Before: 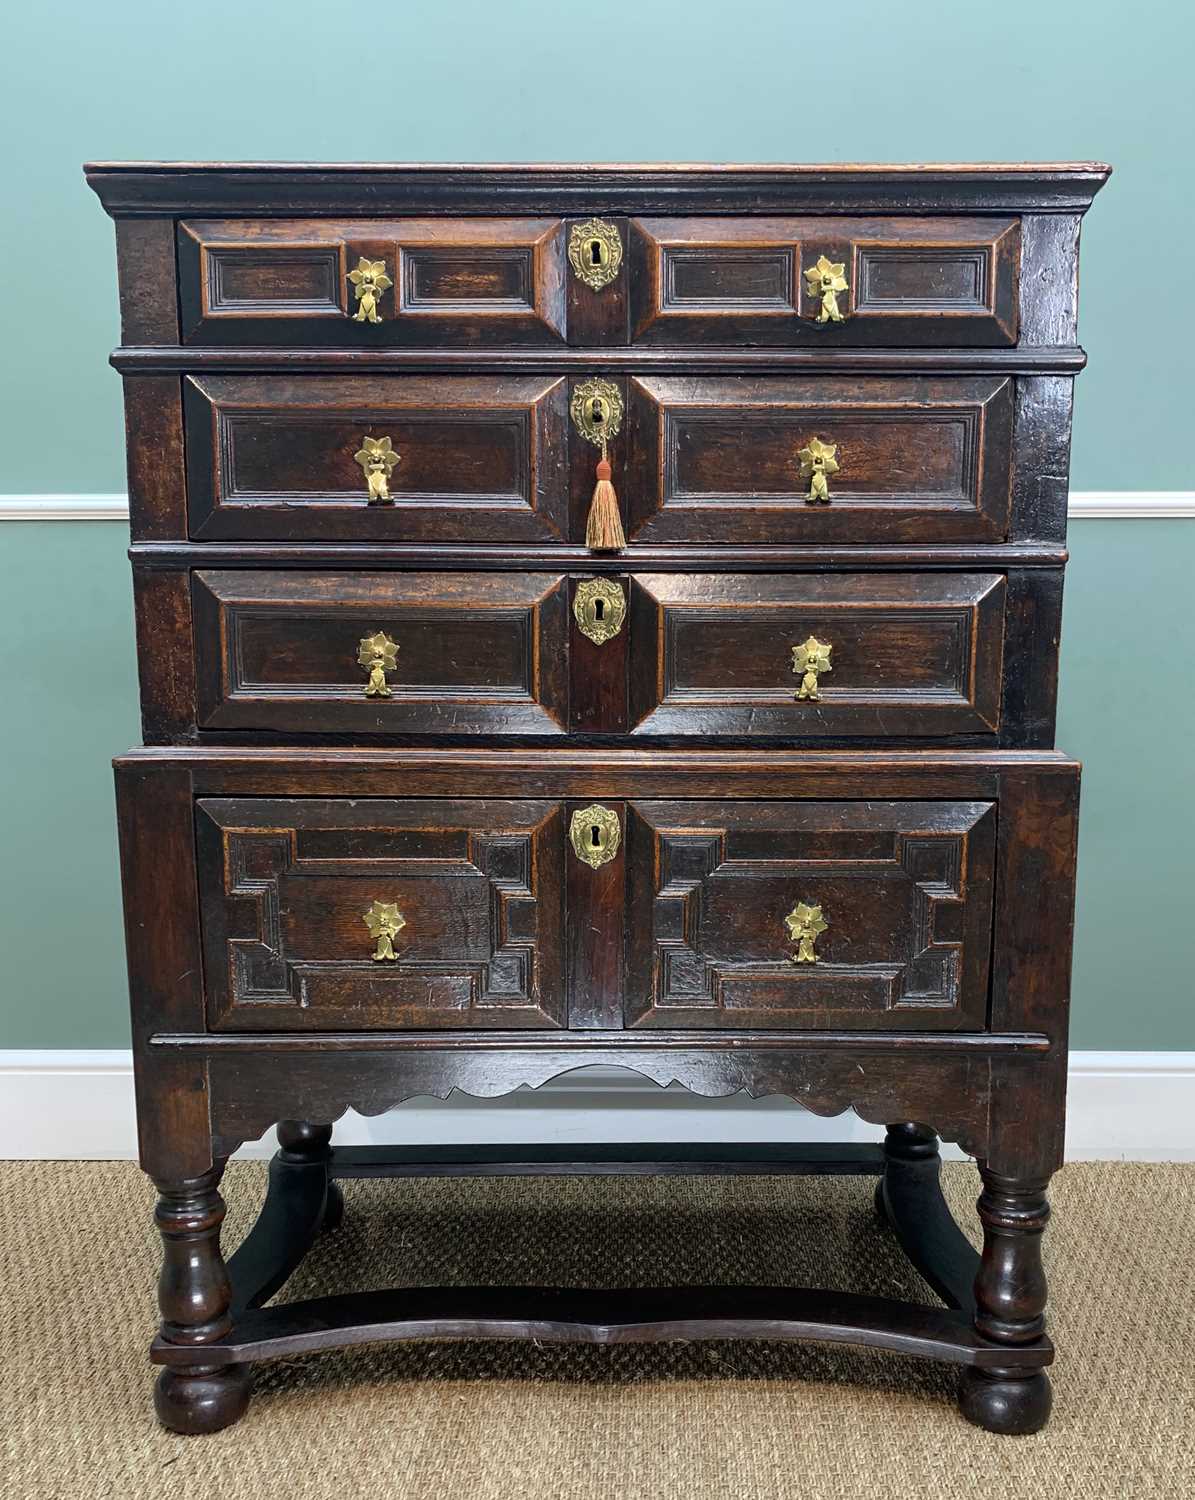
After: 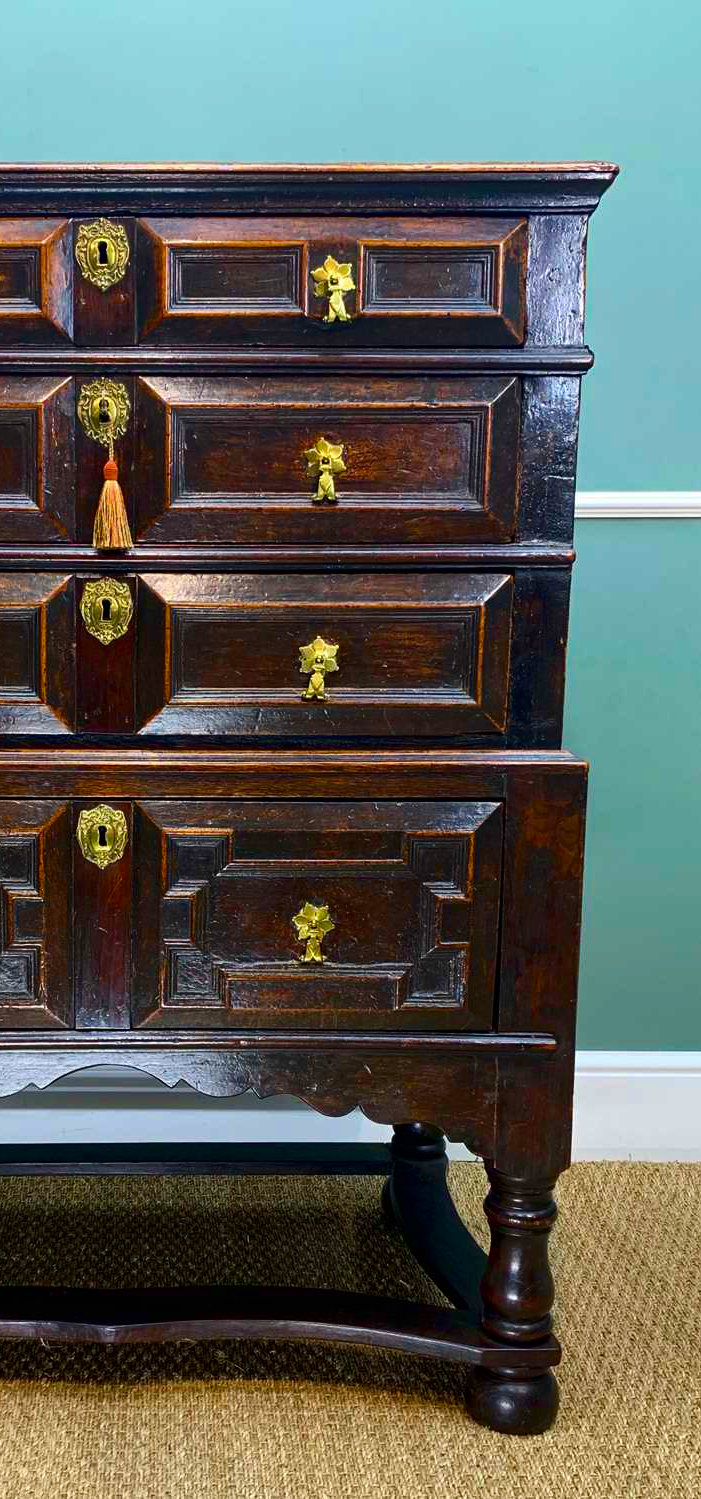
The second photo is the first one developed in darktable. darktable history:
velvia: strength 32.29%, mid-tones bias 0.205
crop: left 41.261%
contrast brightness saturation: contrast 0.122, brightness -0.117, saturation 0.203
